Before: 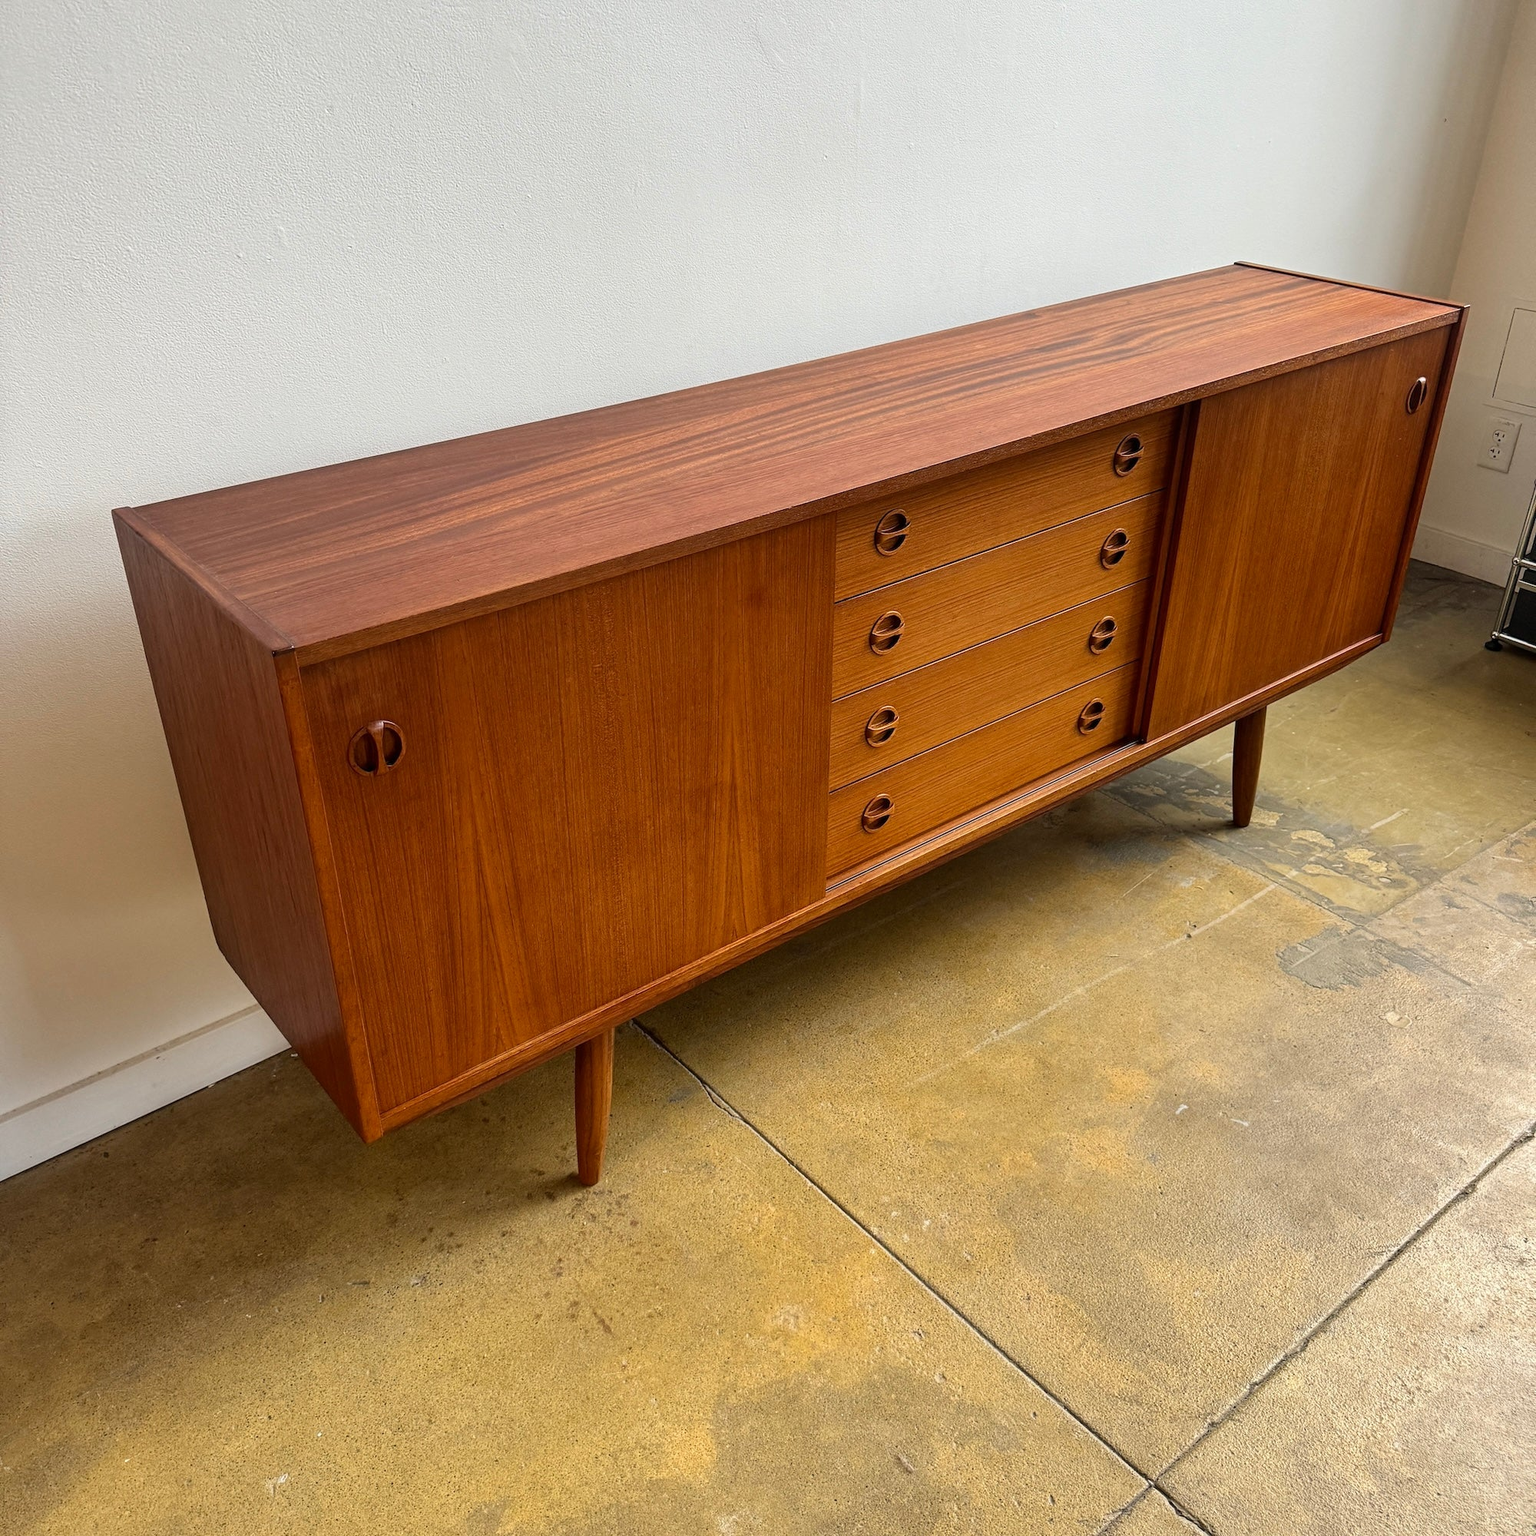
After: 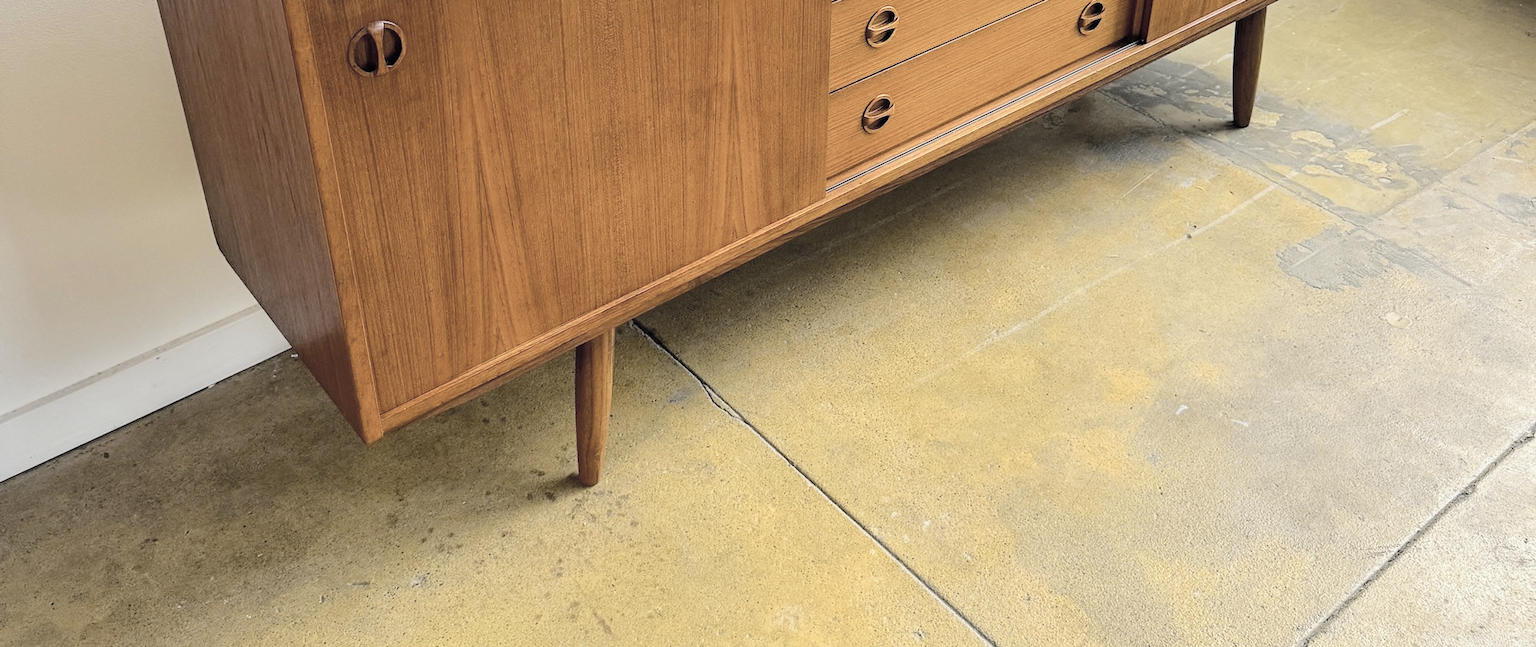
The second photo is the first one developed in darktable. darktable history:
tone curve: curves: ch0 [(0, 0) (0.037, 0.011) (0.131, 0.108) (0.279, 0.279) (0.476, 0.554) (0.617, 0.693) (0.704, 0.77) (0.813, 0.852) (0.916, 0.924) (1, 0.993)]; ch1 [(0, 0) (0.318, 0.278) (0.444, 0.427) (0.493, 0.492) (0.508, 0.502) (0.534, 0.531) (0.562, 0.571) (0.626, 0.667) (0.746, 0.764) (1, 1)]; ch2 [(0, 0) (0.316, 0.292) (0.381, 0.37) (0.423, 0.448) (0.476, 0.492) (0.502, 0.498) (0.522, 0.518) (0.533, 0.532) (0.586, 0.631) (0.634, 0.663) (0.7, 0.7) (0.861, 0.808) (1, 0.951)], color space Lab, independent channels, preserve colors none
contrast brightness saturation: brightness 0.18, saturation -0.5
crop: top 45.551%, bottom 12.262%
